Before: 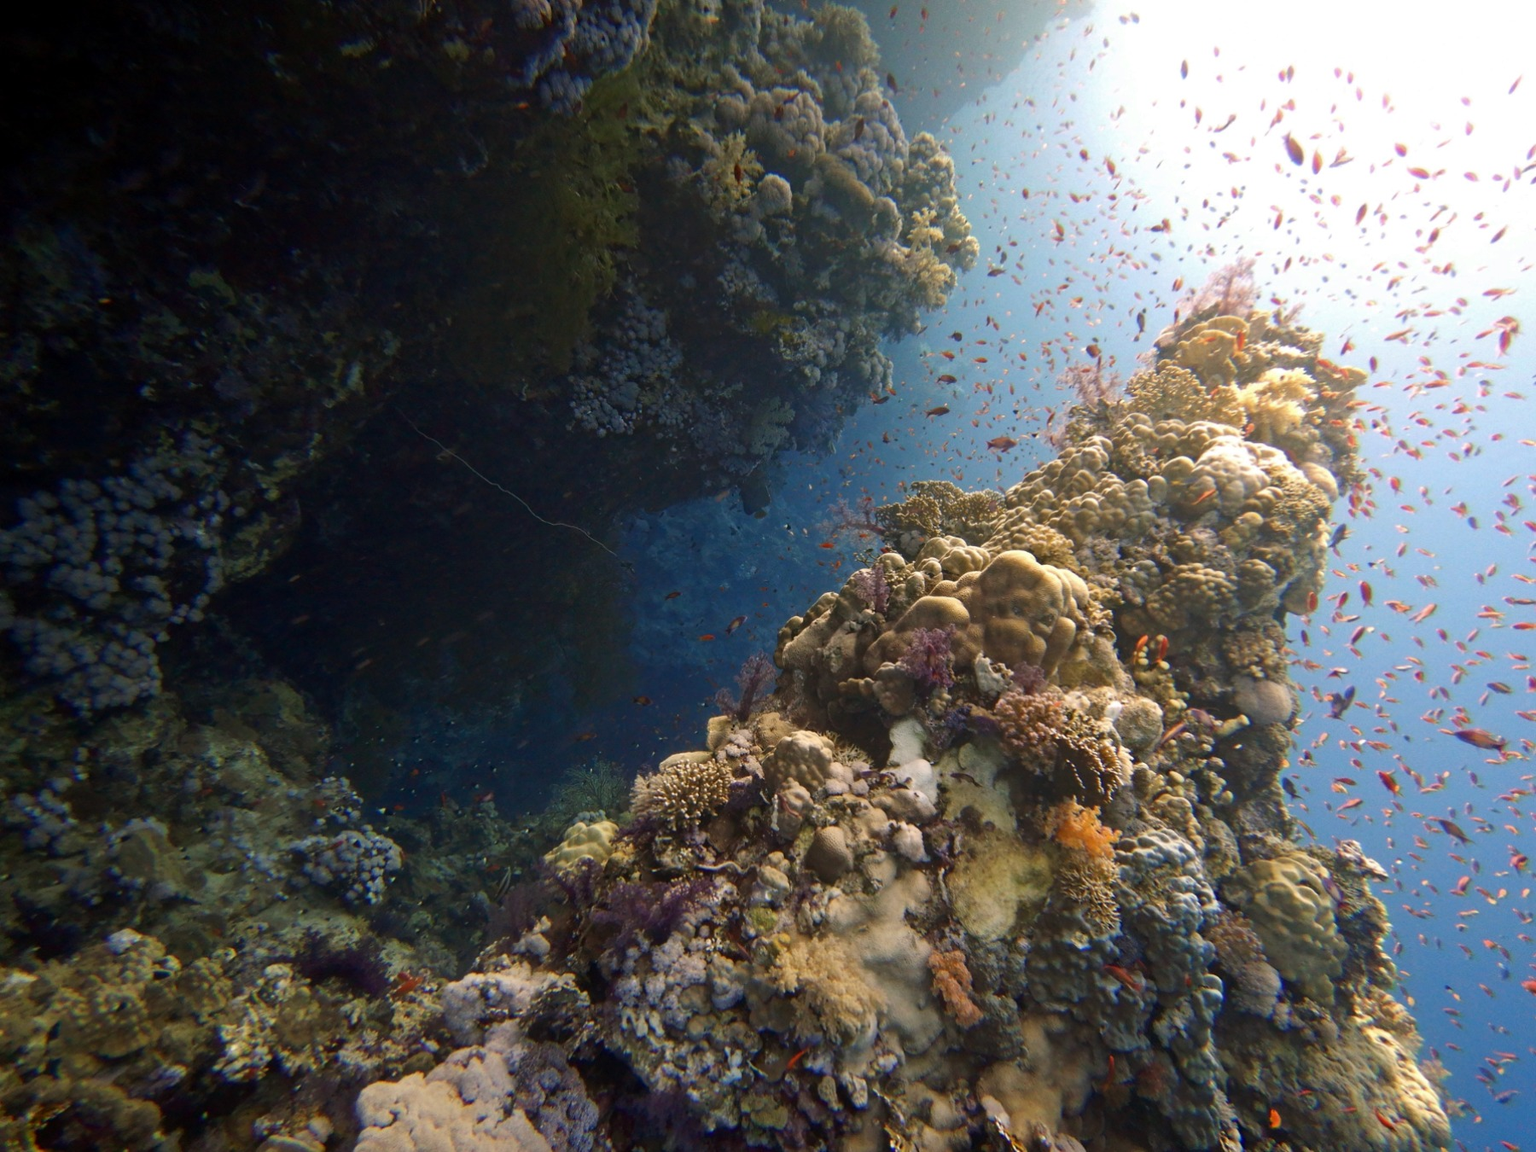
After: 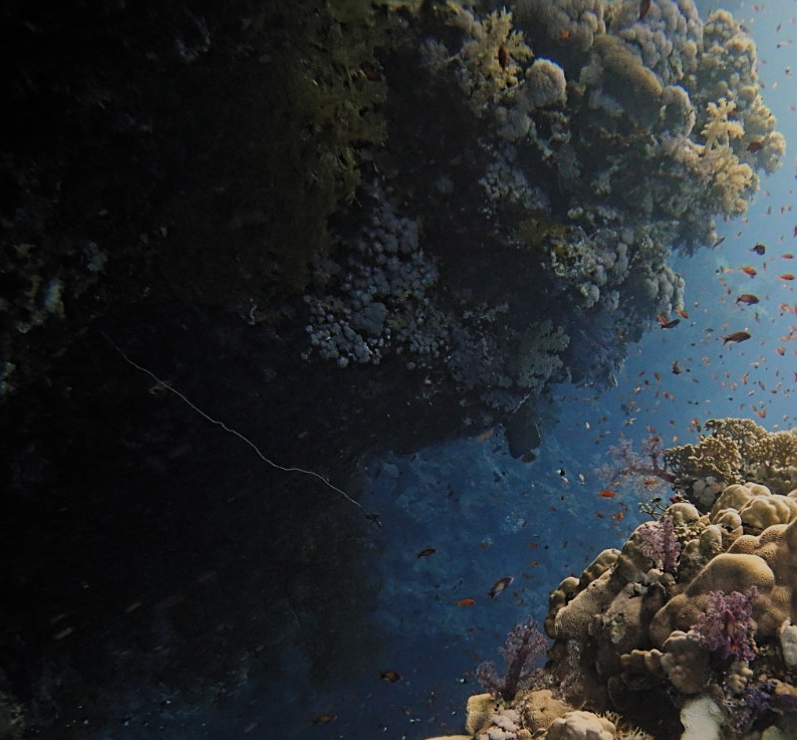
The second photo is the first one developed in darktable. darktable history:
filmic rgb: black relative exposure -6.16 EV, white relative exposure 6.96 EV, hardness 2.25, preserve chrominance RGB euclidean norm, color science v5 (2021), contrast in shadows safe, contrast in highlights safe
crop: left 20.117%, top 10.792%, right 35.593%, bottom 34.376%
sharpen: on, module defaults
